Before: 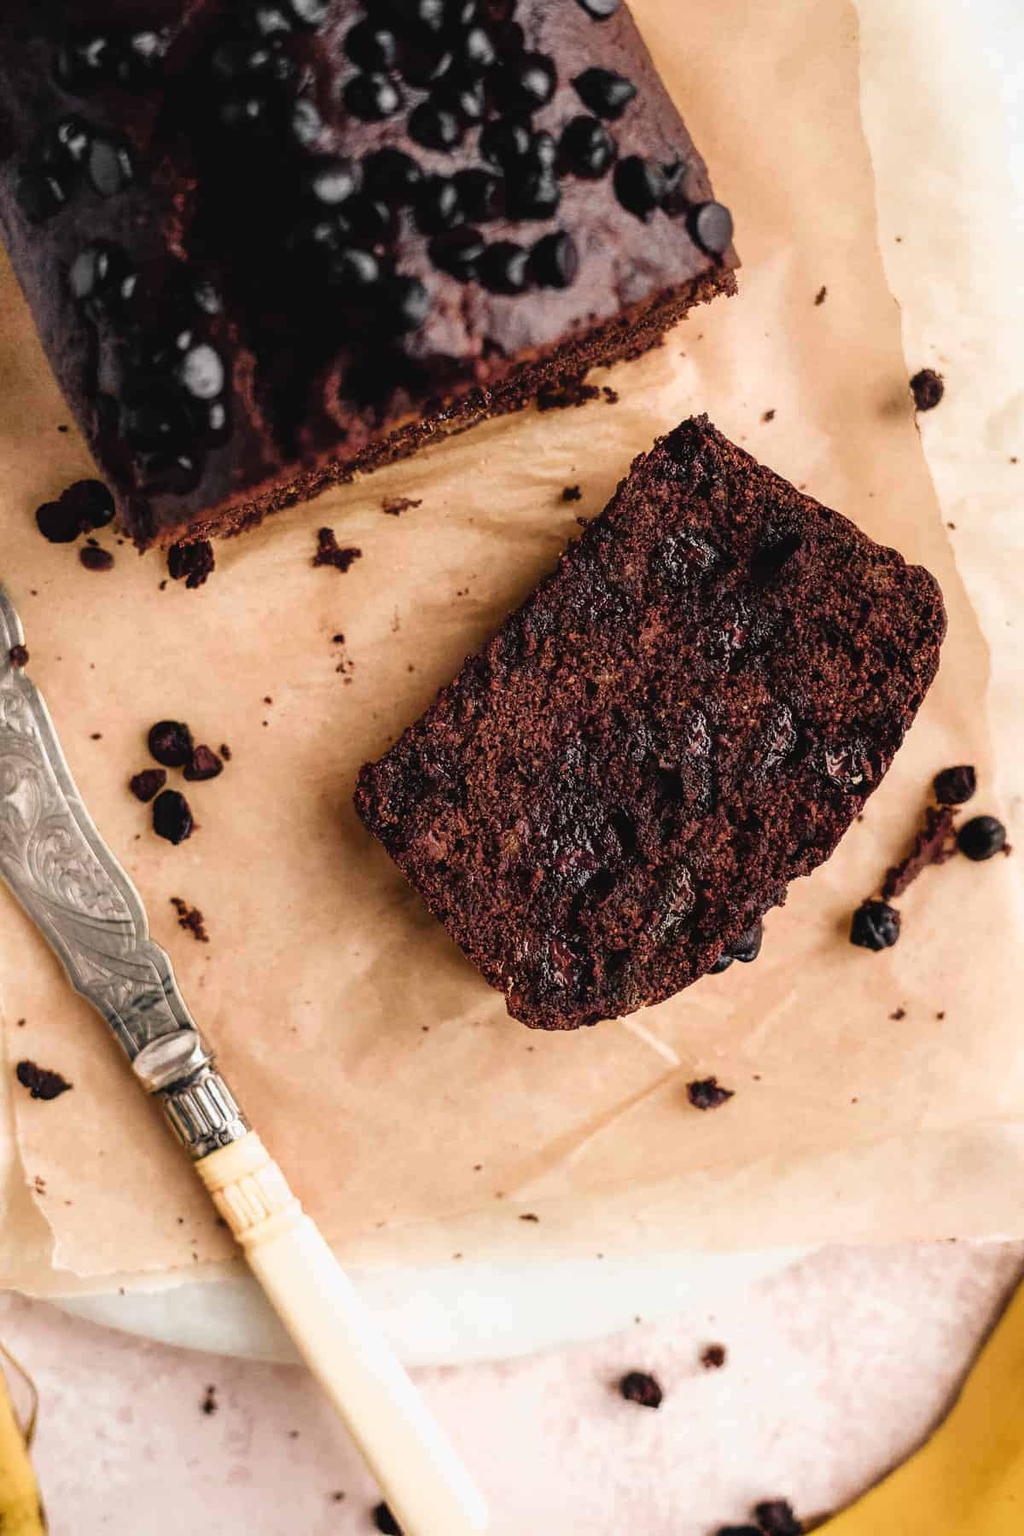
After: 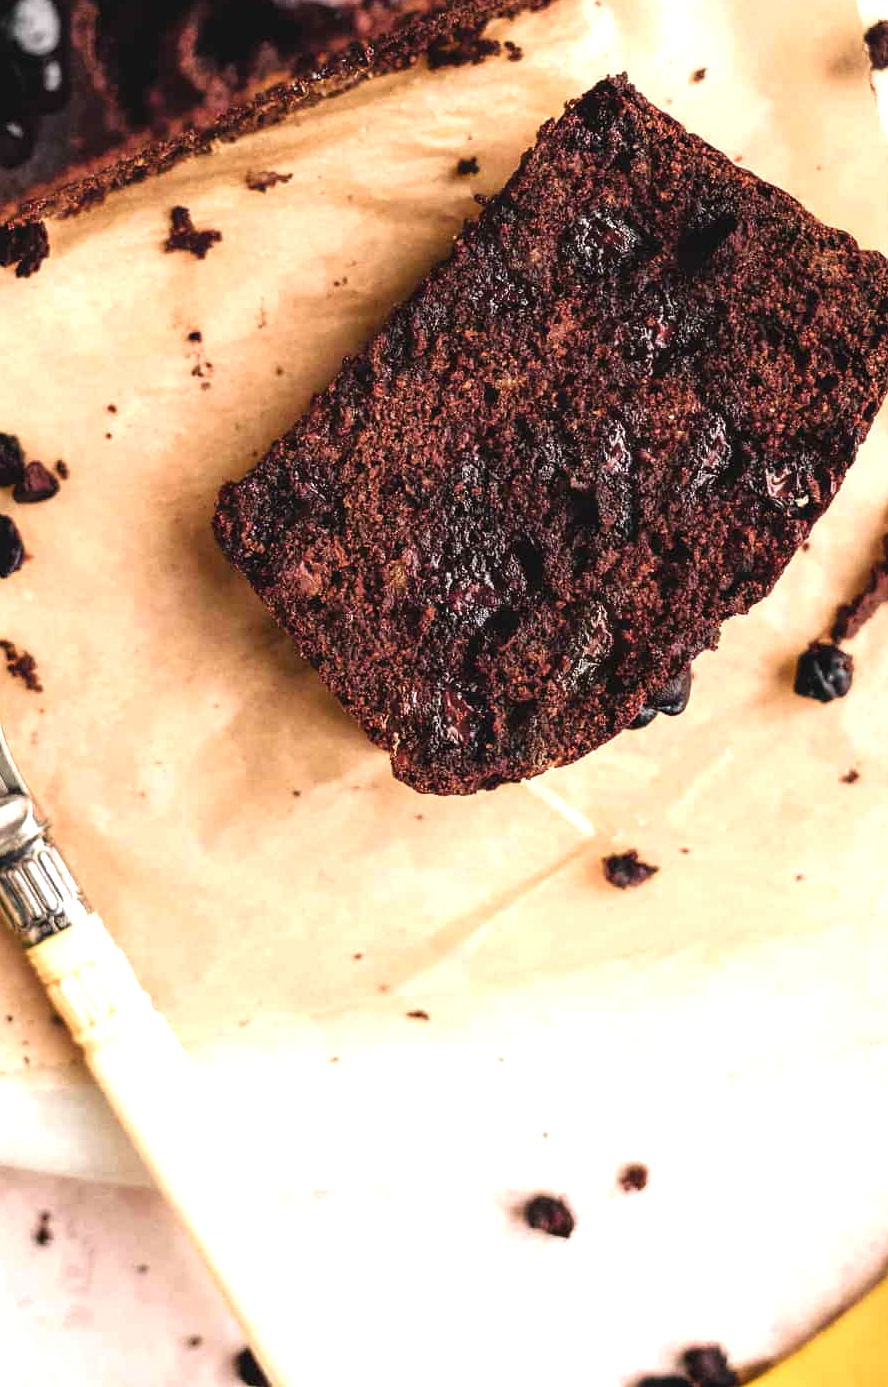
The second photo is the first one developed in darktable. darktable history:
crop: left 16.884%, top 22.937%, right 9.107%
exposure: black level correction 0, exposure 0.703 EV, compensate highlight preservation false
